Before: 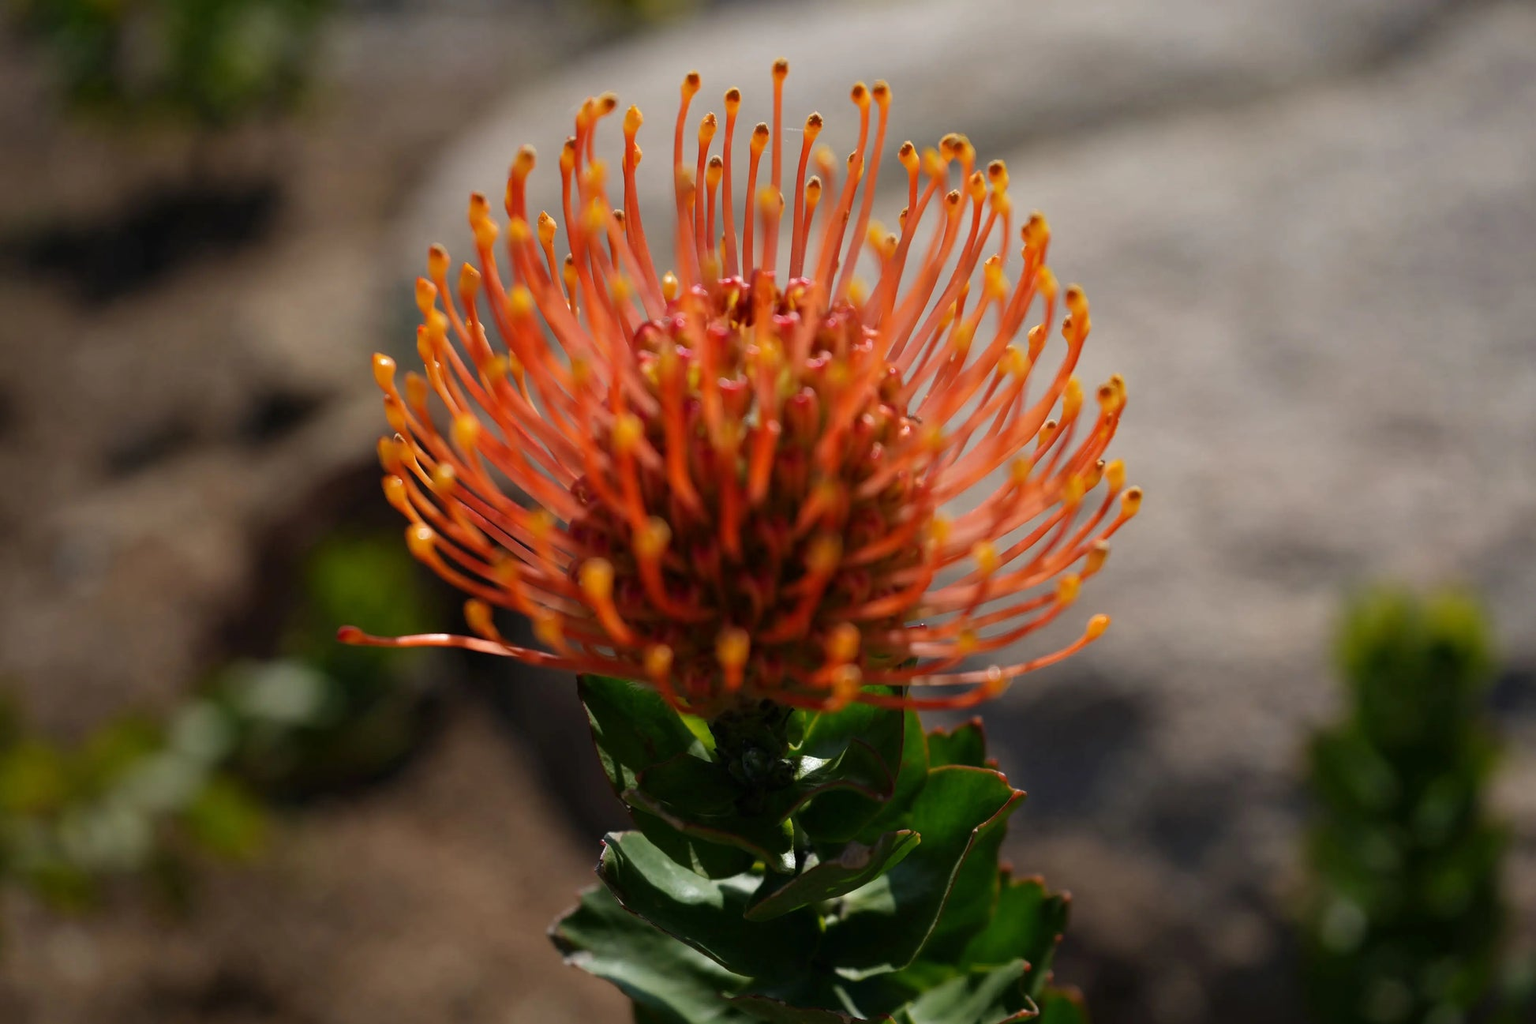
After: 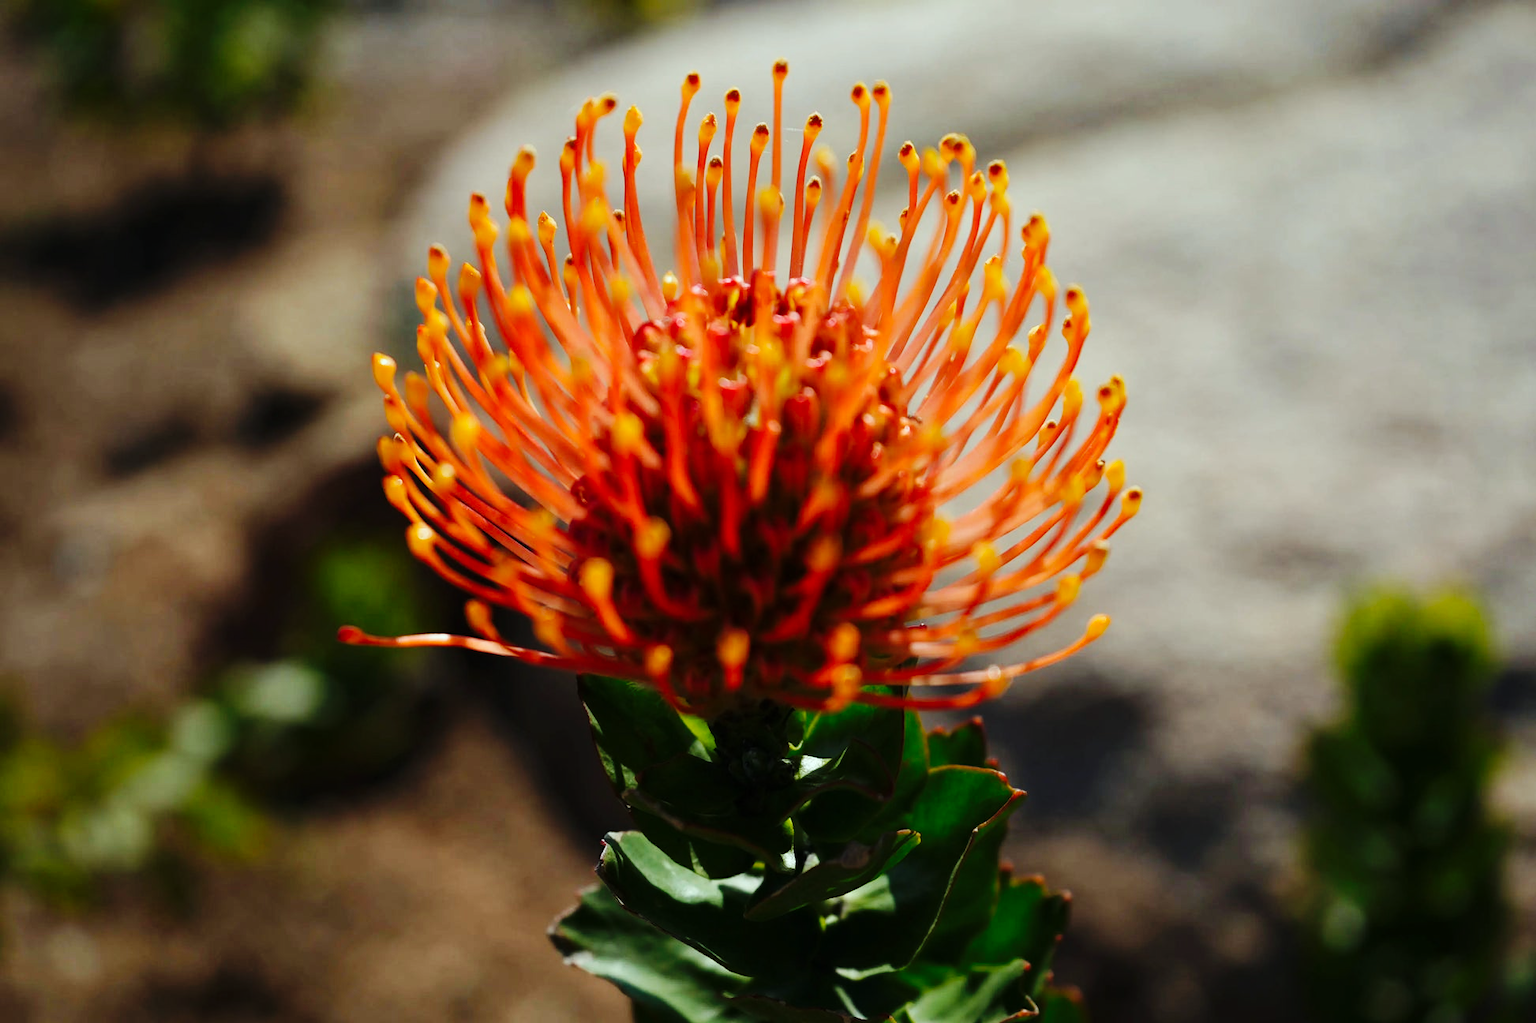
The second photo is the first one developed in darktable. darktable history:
base curve: curves: ch0 [(0, 0) (0.036, 0.025) (0.121, 0.166) (0.206, 0.329) (0.605, 0.79) (1, 1)], preserve colors none
color correction: highlights a* -6.78, highlights b* 0.36
